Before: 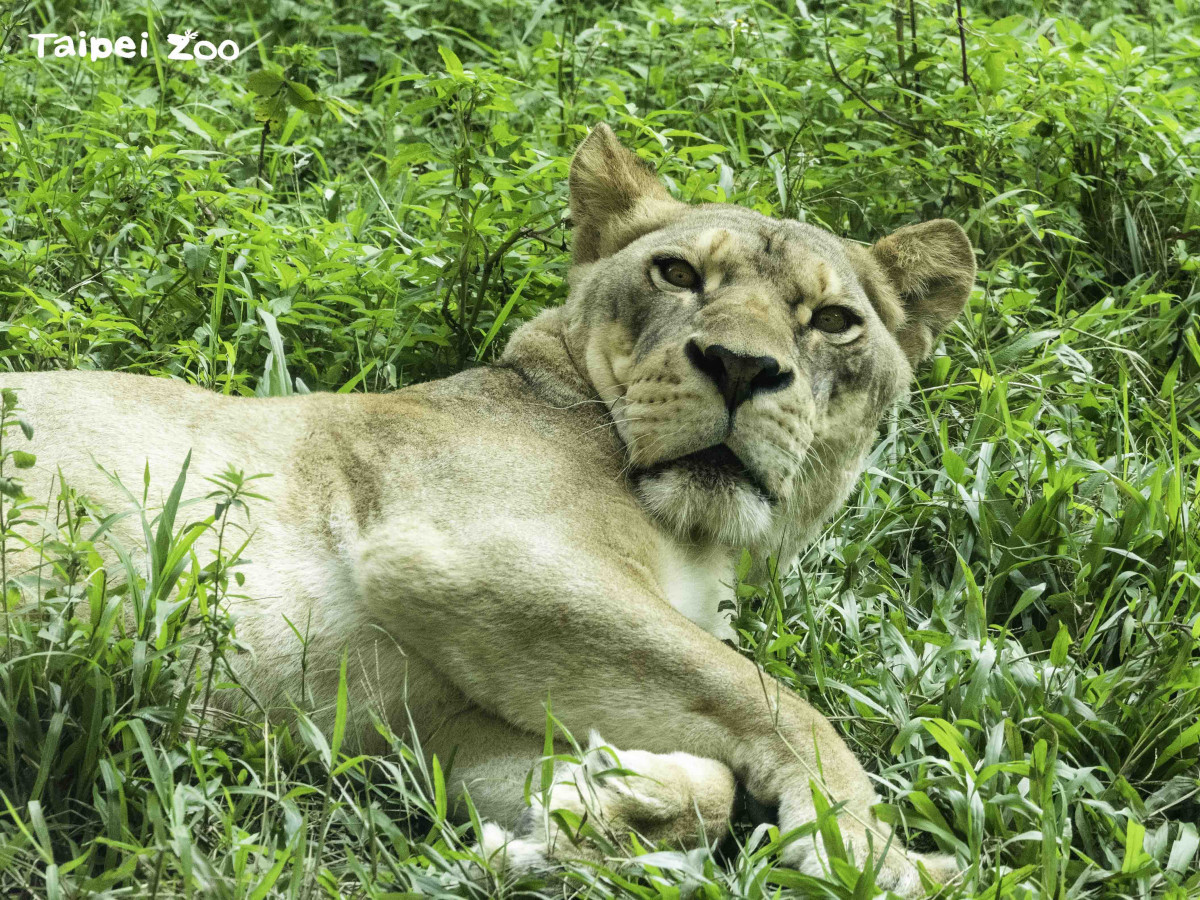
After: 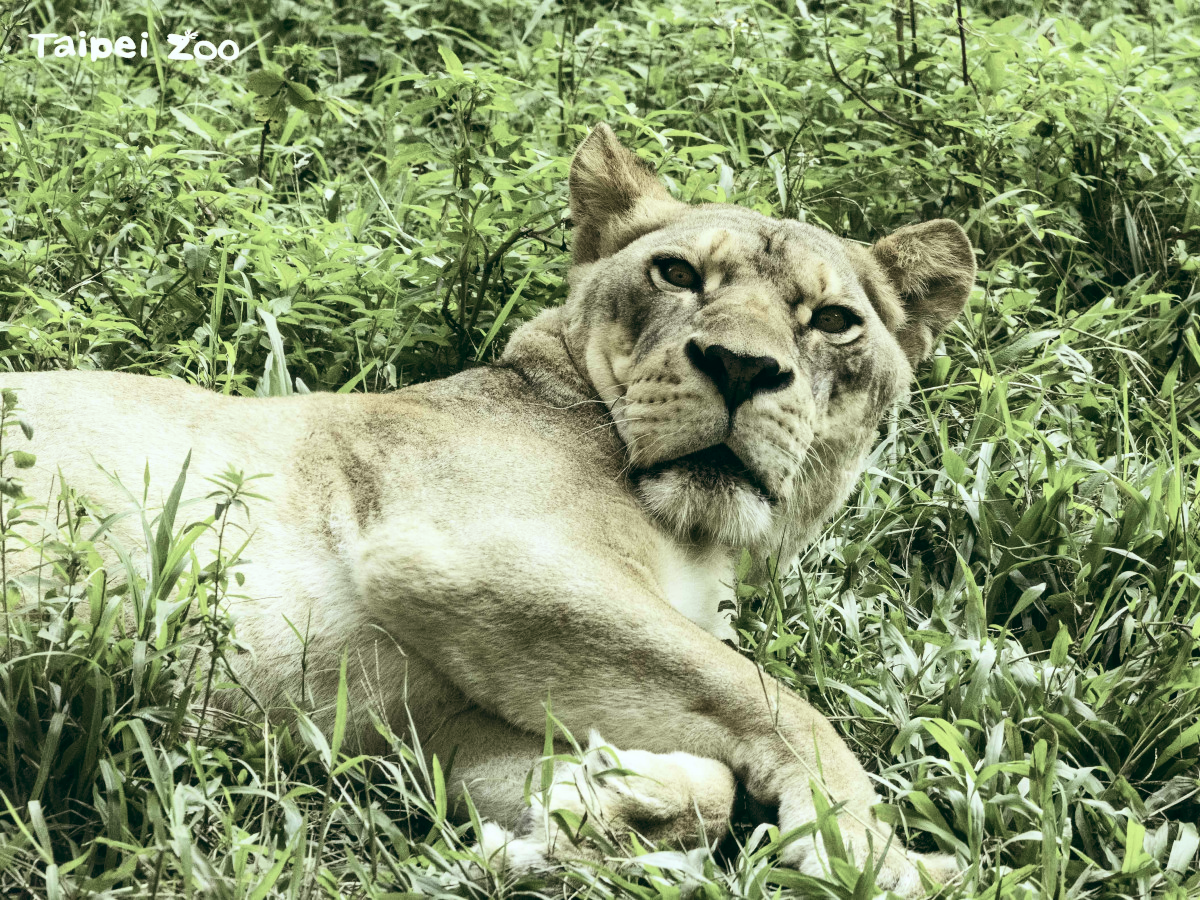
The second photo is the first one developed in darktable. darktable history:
contrast brightness saturation: contrast 0.24, brightness 0.09
color balance: lift [1, 0.994, 1.002, 1.006], gamma [0.957, 1.081, 1.016, 0.919], gain [0.97, 0.972, 1.01, 1.028], input saturation 91.06%, output saturation 79.8%
